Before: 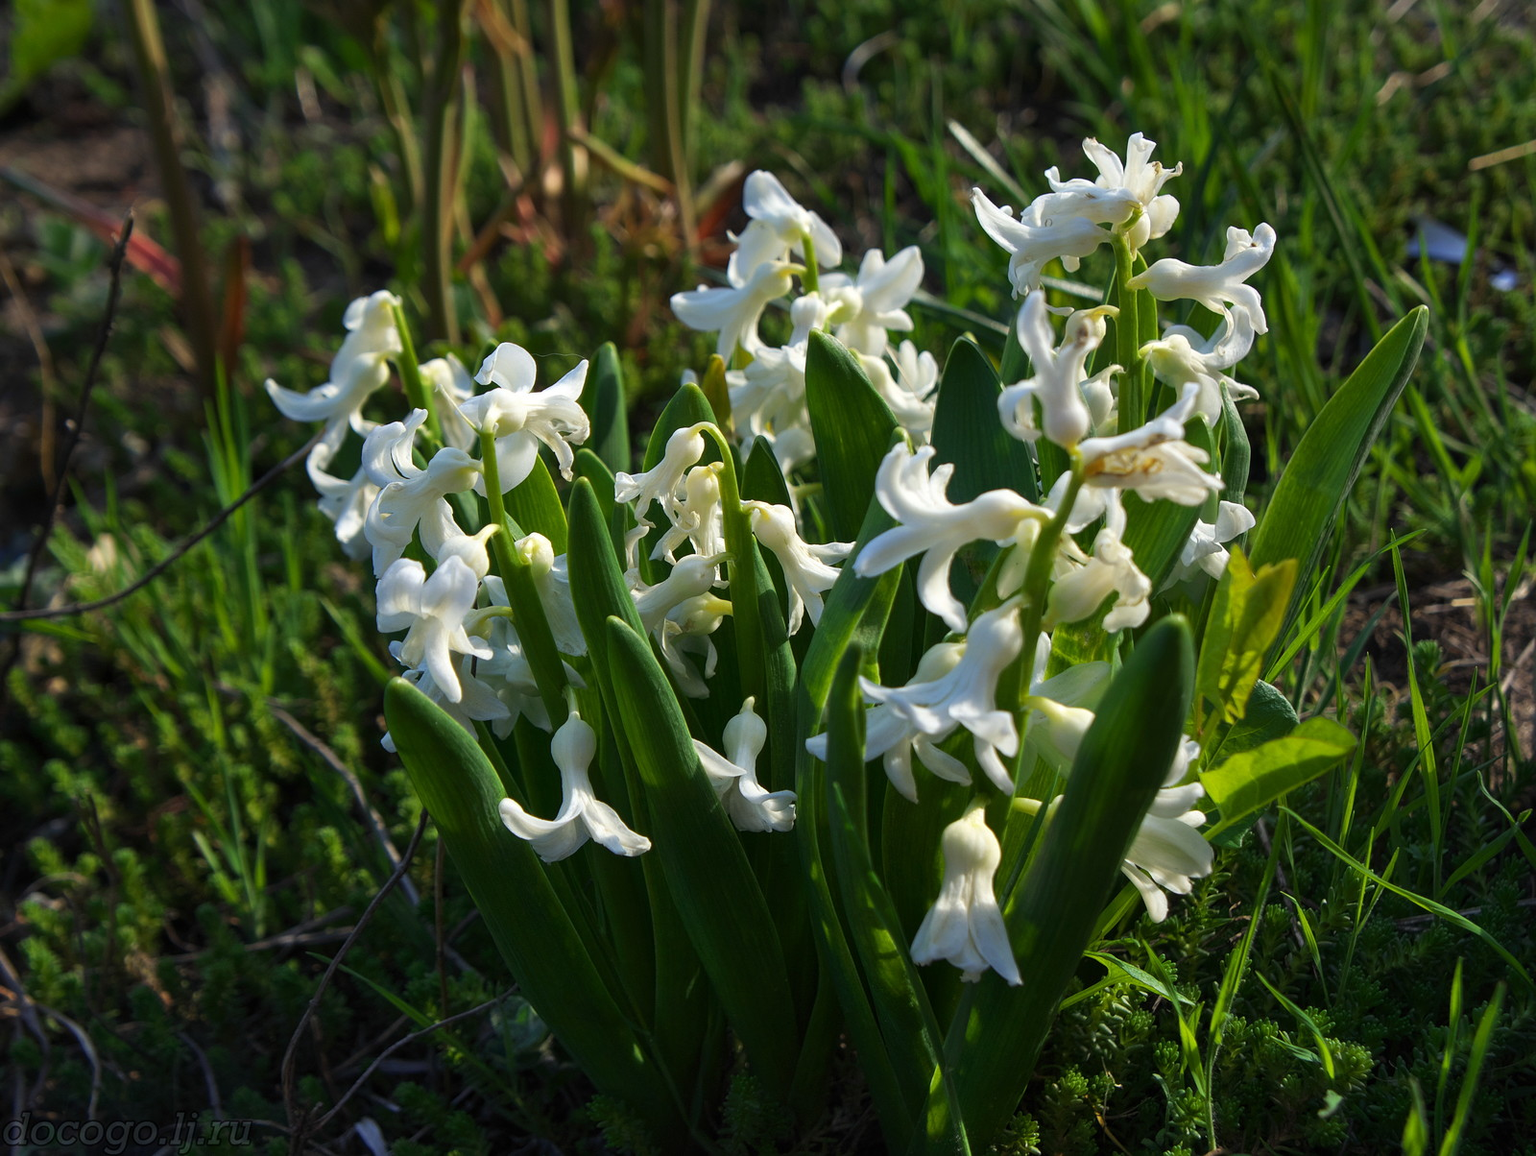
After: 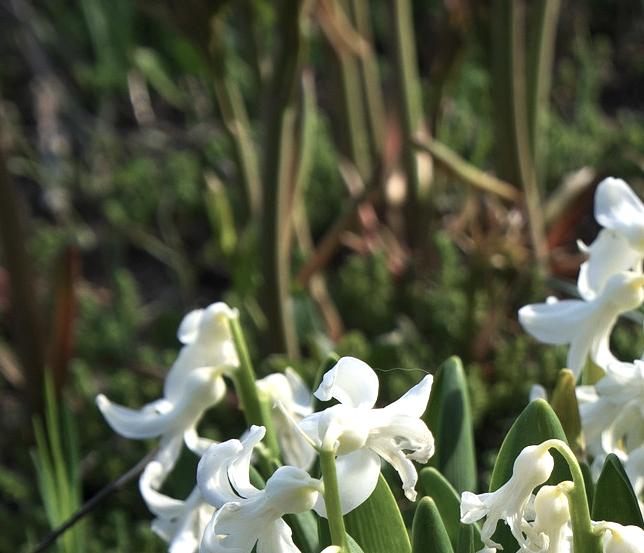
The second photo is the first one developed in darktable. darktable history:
crop and rotate: left 11.306%, top 0.063%, right 48.424%, bottom 53.96%
contrast brightness saturation: contrast 0.099, saturation -0.361
exposure: black level correction 0.001, exposure 0.498 EV, compensate highlight preservation false
